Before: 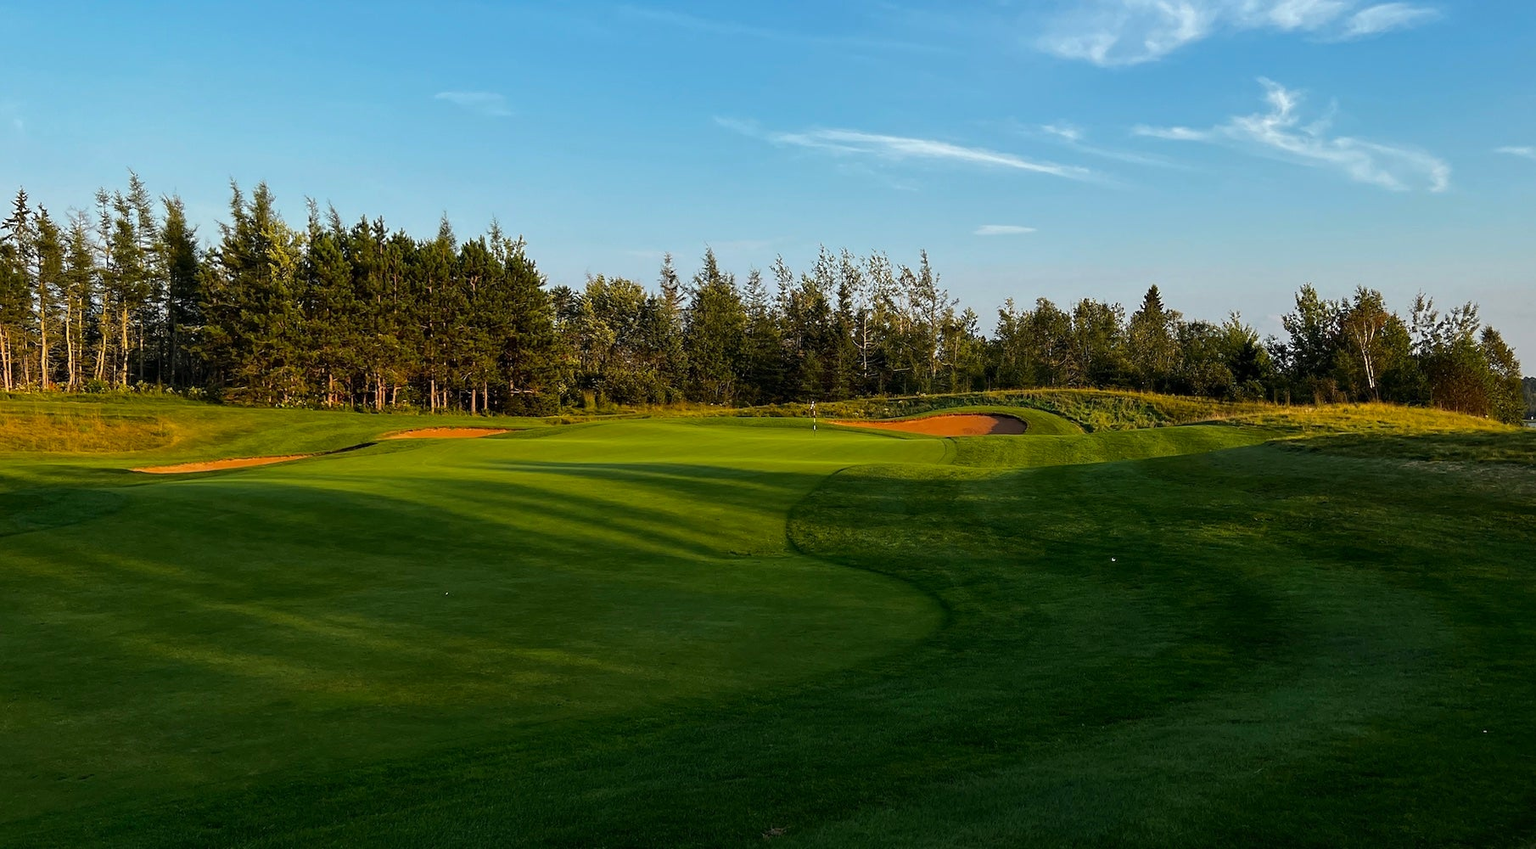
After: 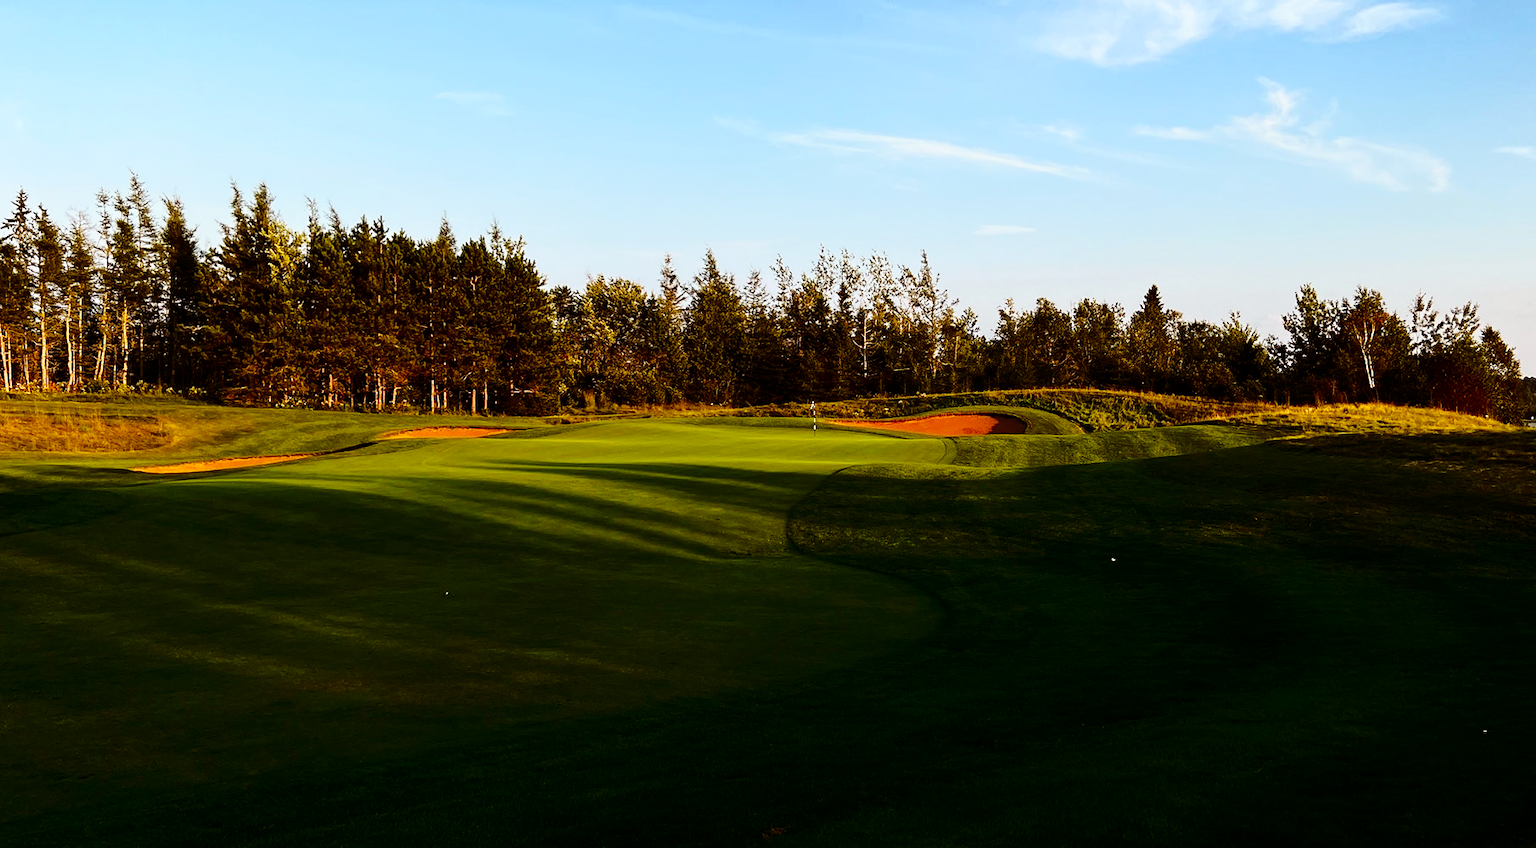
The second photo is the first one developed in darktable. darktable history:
shadows and highlights: shadows -62.32, white point adjustment -5.22, highlights 61.59
rgb levels: mode RGB, independent channels, levels [[0, 0.5, 1], [0, 0.521, 1], [0, 0.536, 1]]
base curve: curves: ch0 [(0, 0) (0.032, 0.025) (0.121, 0.166) (0.206, 0.329) (0.605, 0.79) (1, 1)], preserve colors none
